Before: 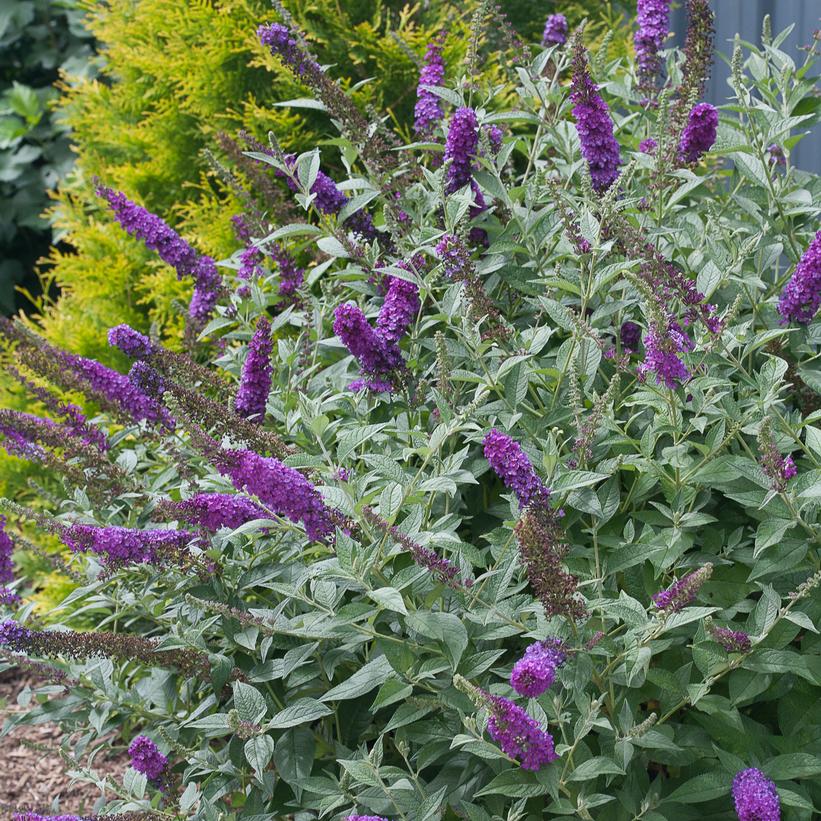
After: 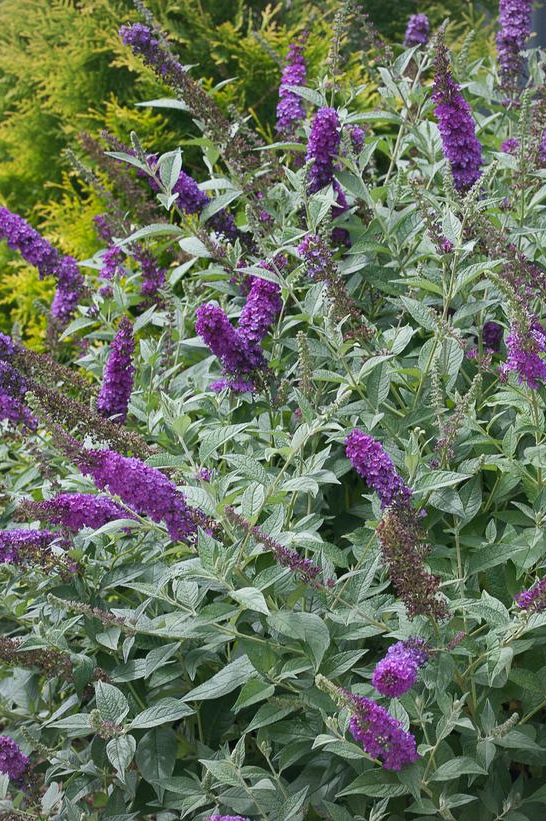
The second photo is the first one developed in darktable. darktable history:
white balance: emerald 1
tone equalizer: on, module defaults
crop: left 16.899%, right 16.556%
vignetting: fall-off radius 81.94%
